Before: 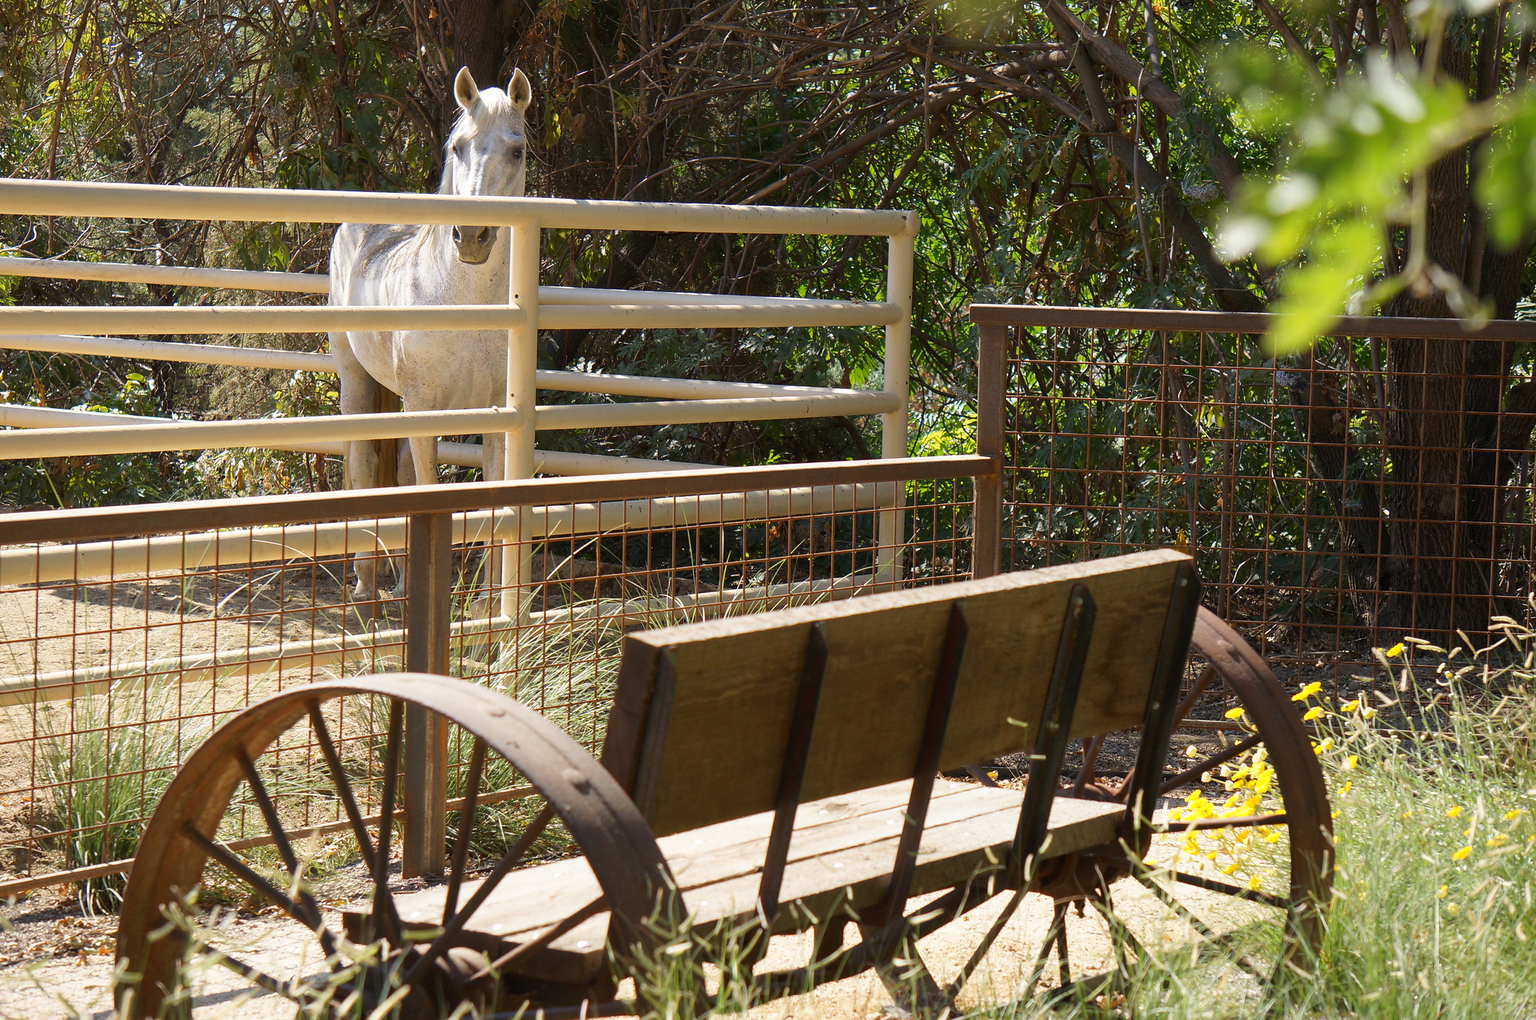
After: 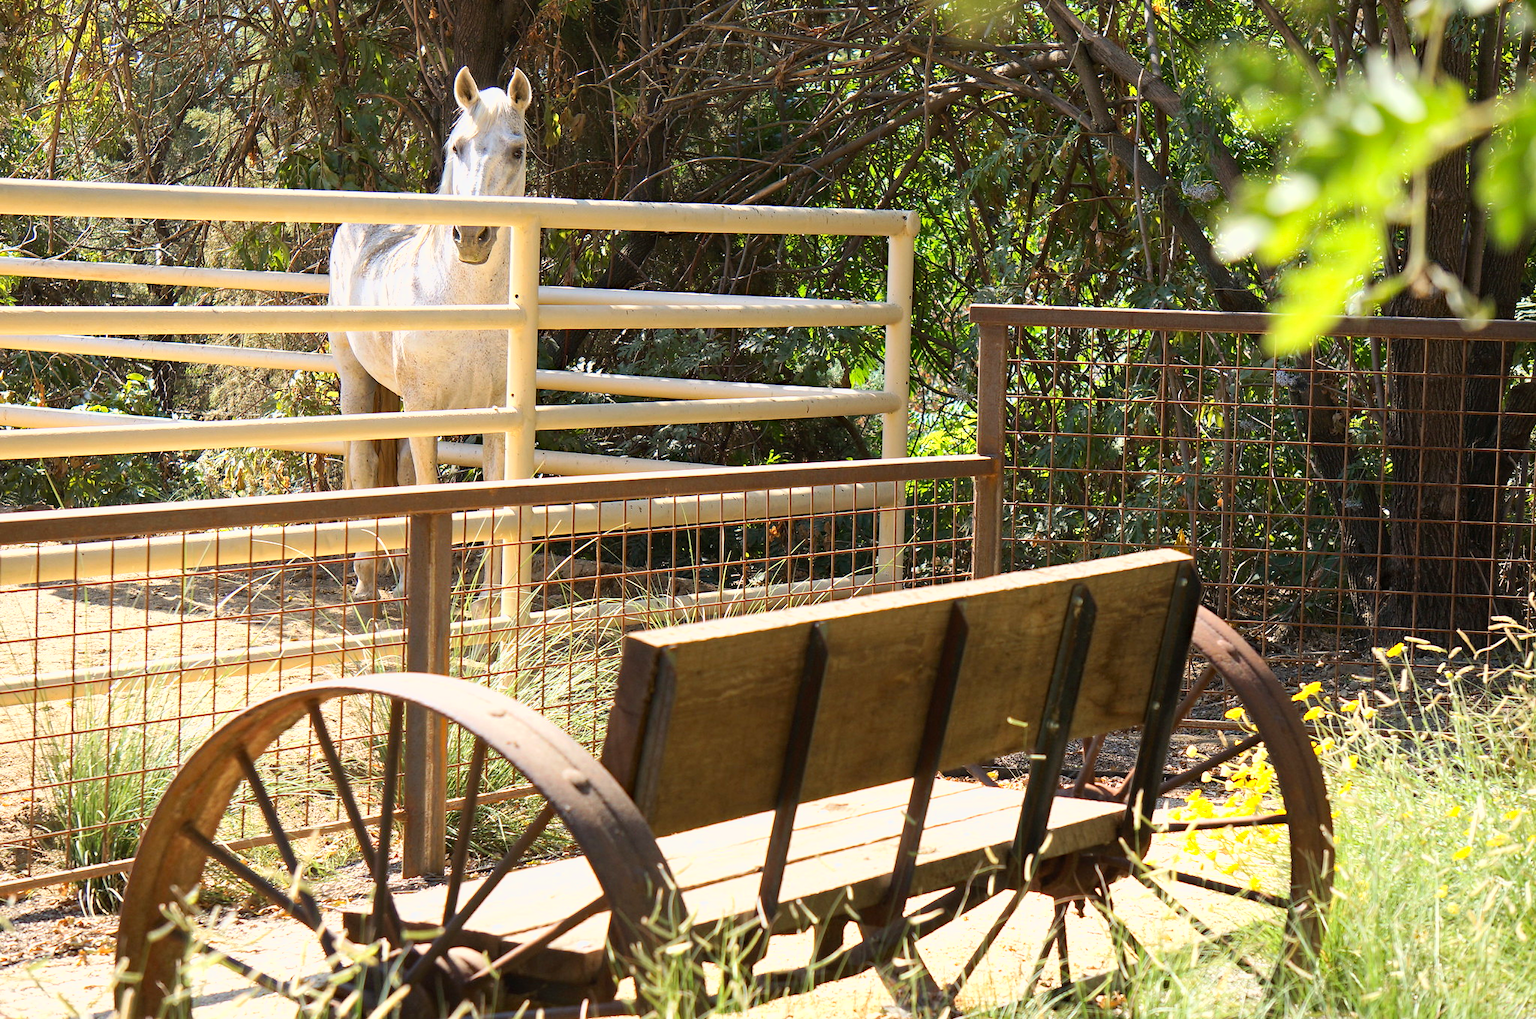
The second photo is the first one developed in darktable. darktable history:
white balance: emerald 1
tone curve: curves: ch0 [(0, 0) (0.55, 0.716) (0.841, 0.969)]
haze removal: compatibility mode true, adaptive false
